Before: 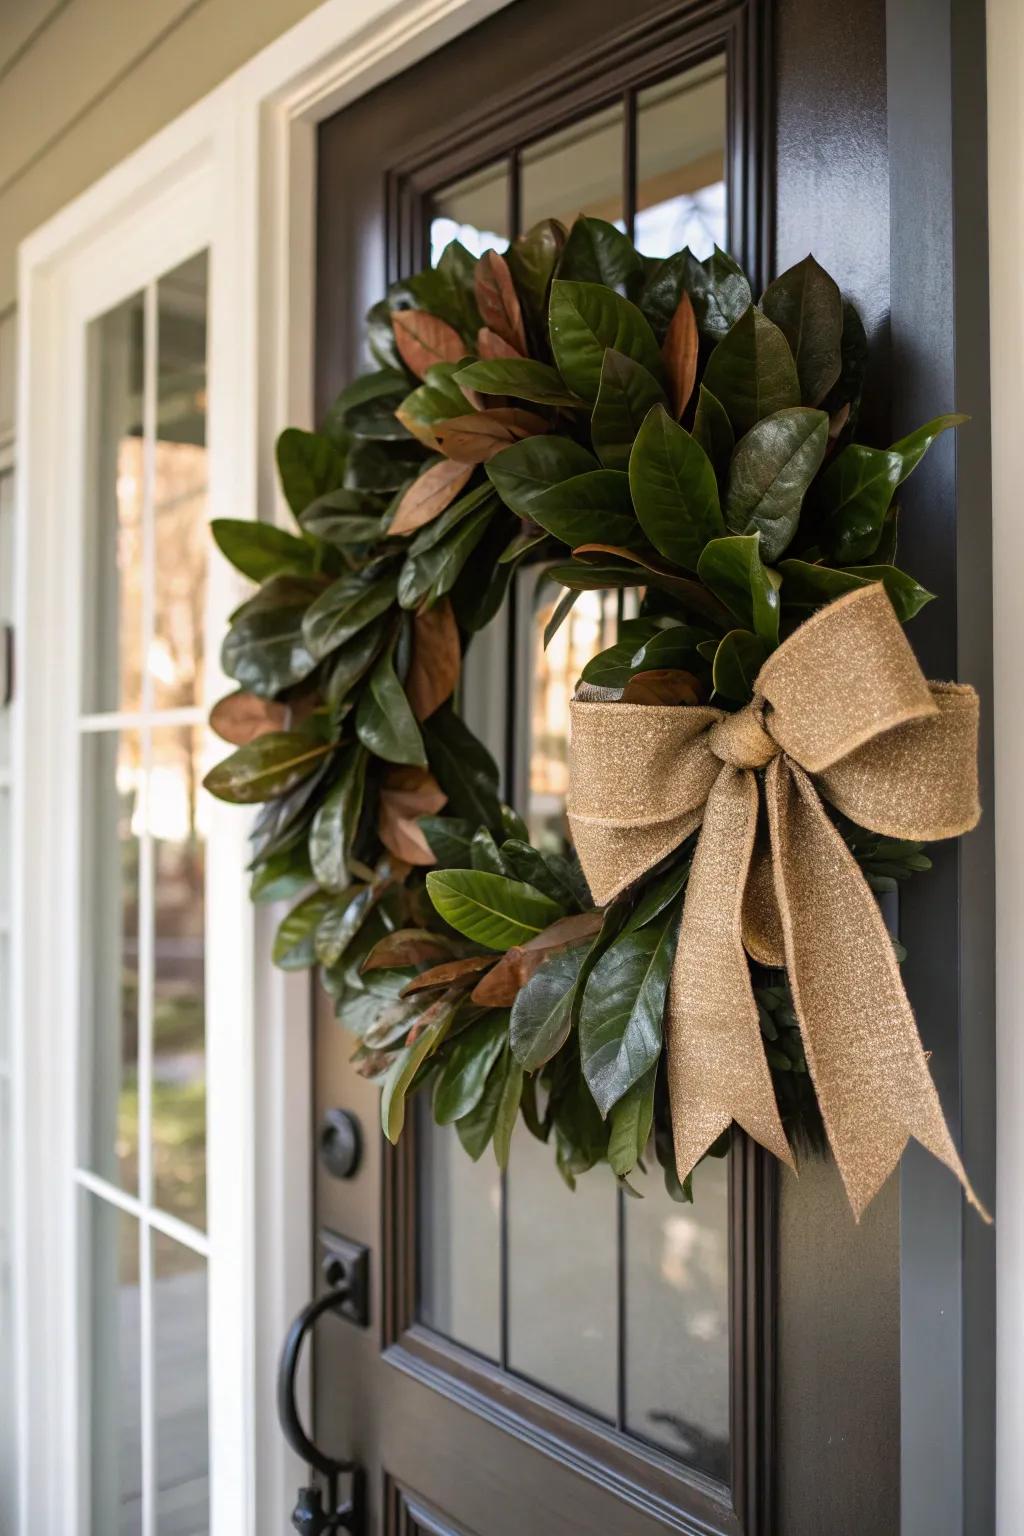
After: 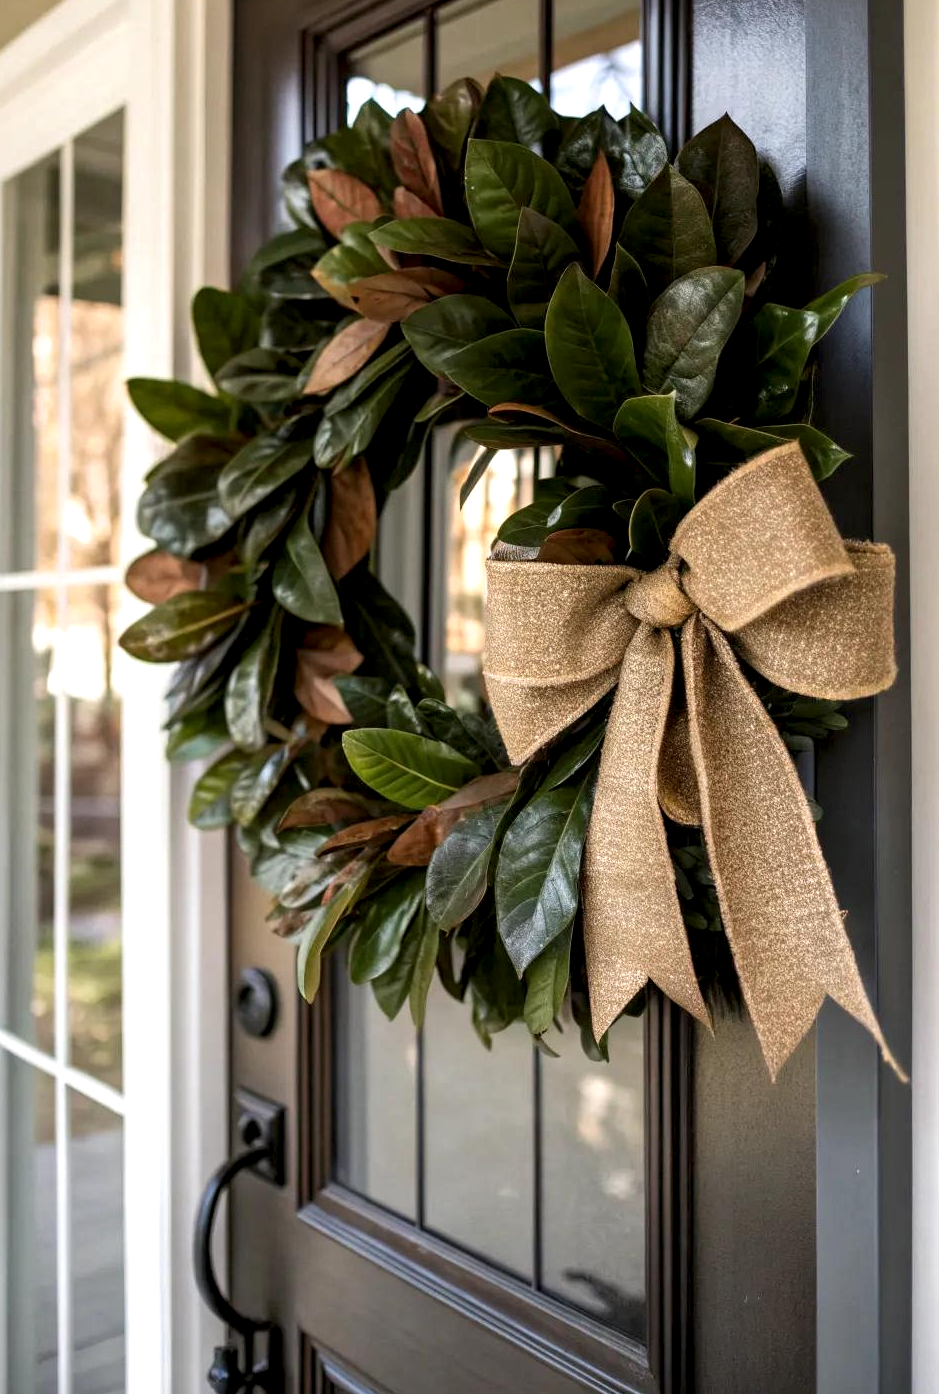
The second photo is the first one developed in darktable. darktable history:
local contrast: highlights 123%, shadows 126%, detail 140%, midtone range 0.254
crop and rotate: left 8.262%, top 9.226%
